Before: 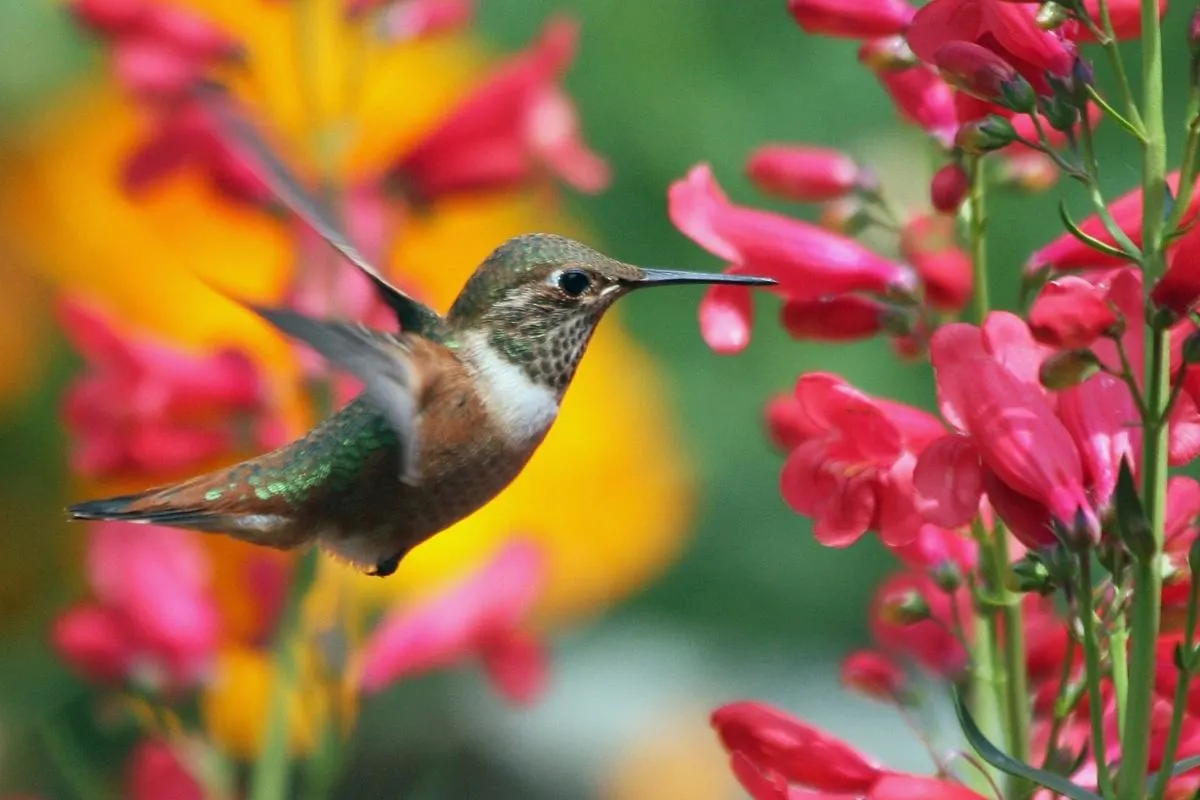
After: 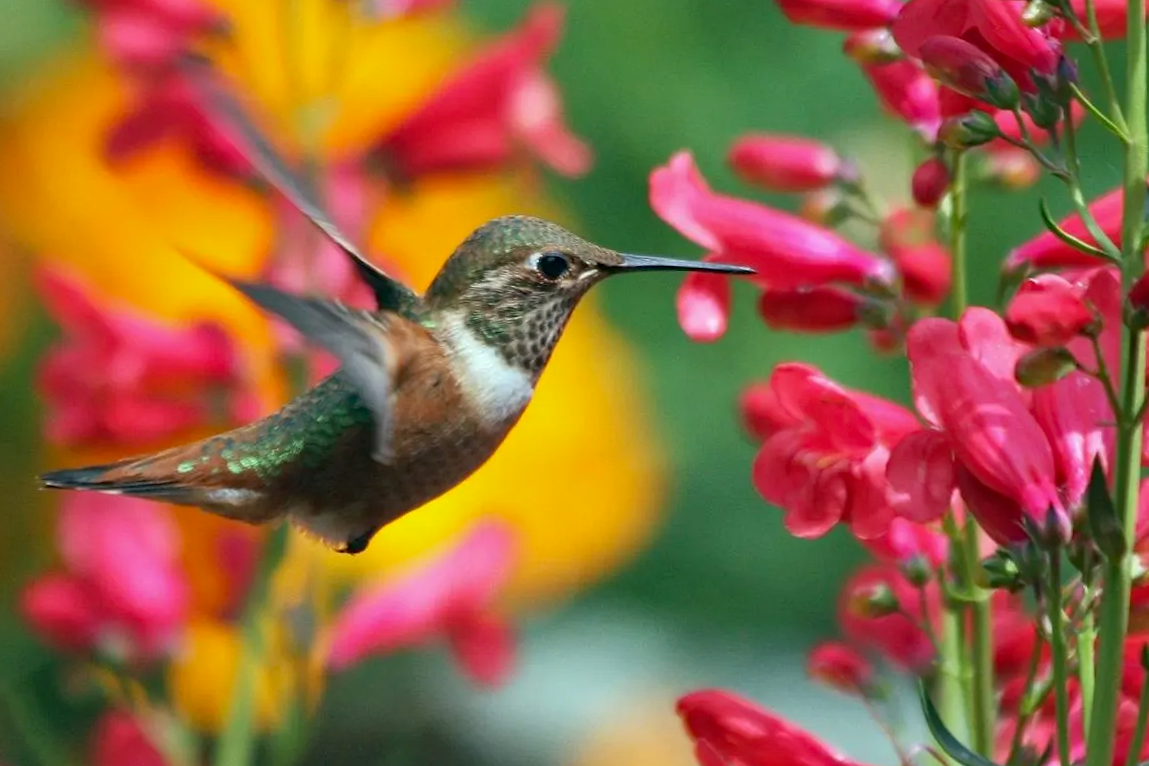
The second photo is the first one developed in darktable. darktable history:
crop and rotate: angle -1.69°
haze removal: compatibility mode true, adaptive false
